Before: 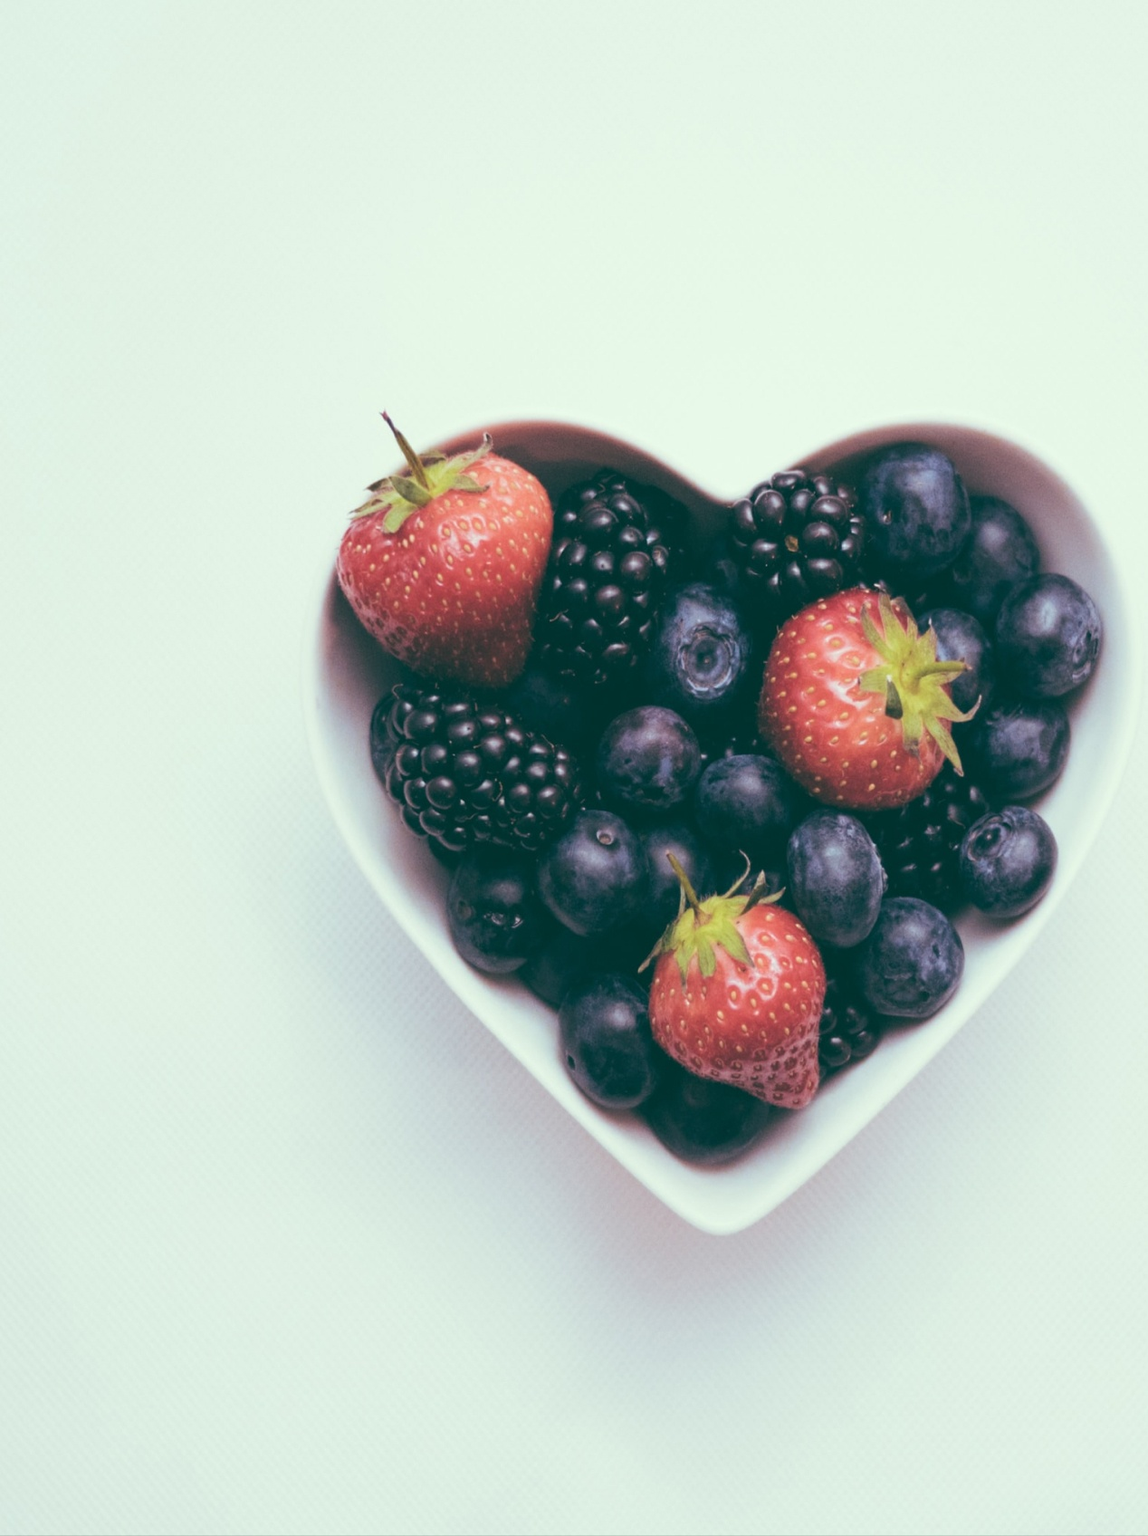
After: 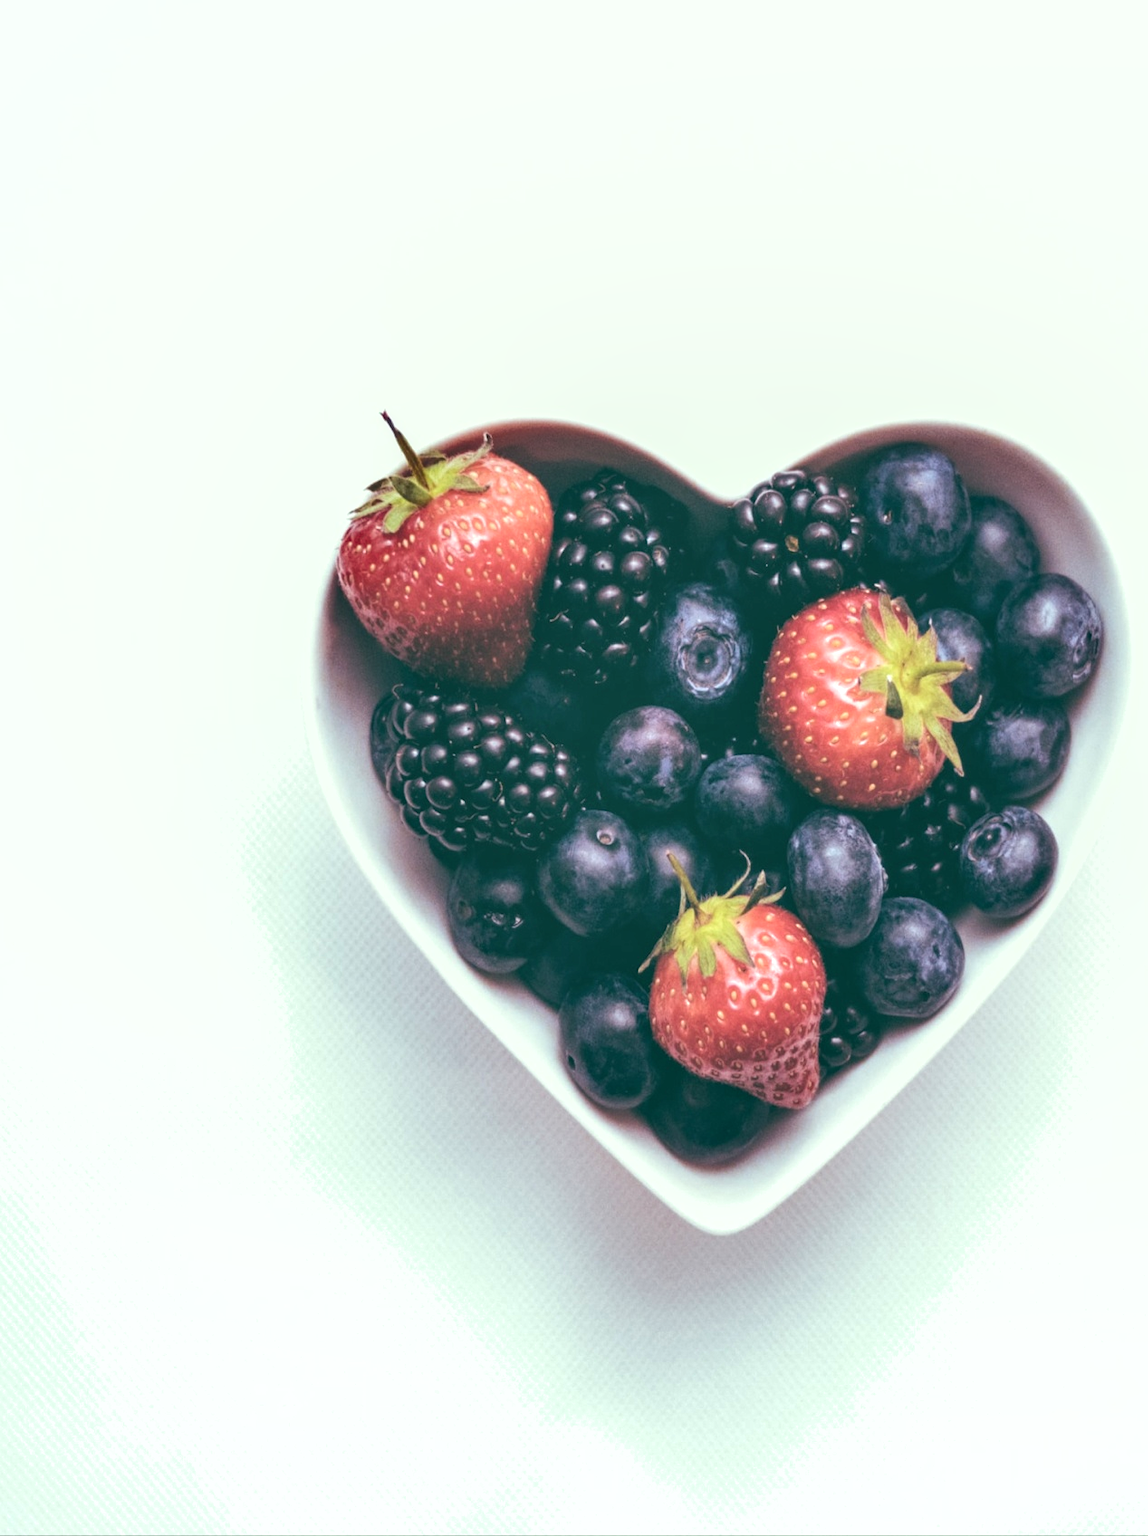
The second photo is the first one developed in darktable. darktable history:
local contrast: on, module defaults
exposure: exposure 0.296 EV, compensate exposure bias true, compensate highlight preservation false
shadows and highlights: low approximation 0.01, soften with gaussian
